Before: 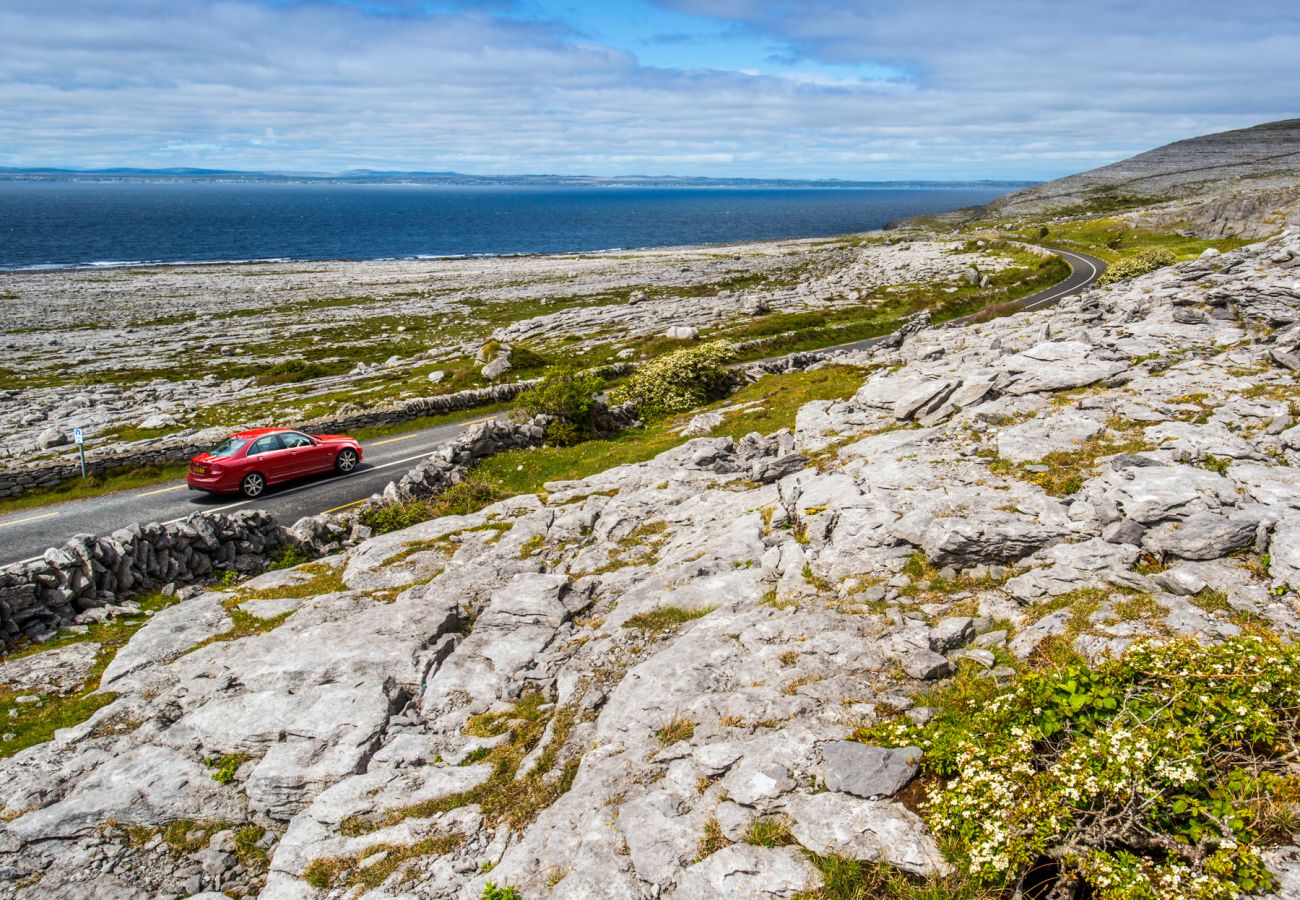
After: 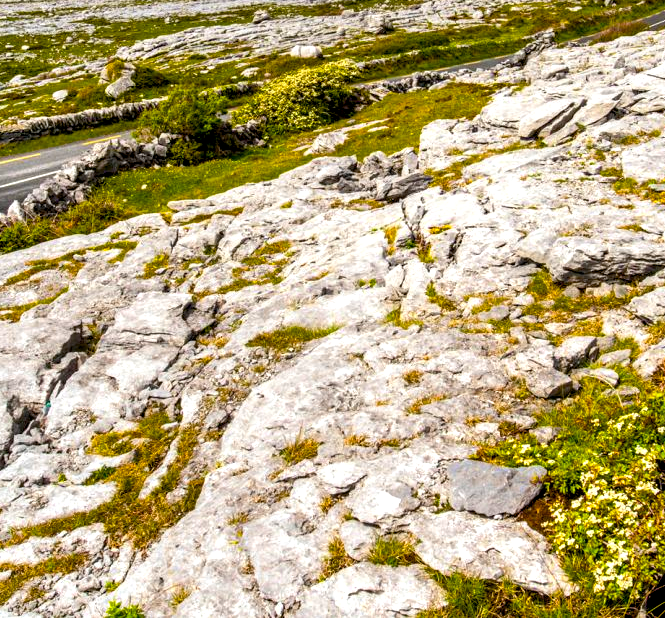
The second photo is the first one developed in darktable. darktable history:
local contrast: mode bilateral grid, contrast 19, coarseness 51, detail 119%, midtone range 0.2
color balance rgb: shadows lift › hue 85.66°, global offset › luminance -0.886%, perceptual saturation grading › global saturation 29.99%, perceptual brilliance grading › global brilliance 11.273%, global vibrance 20%
crop and rotate: left 28.979%, top 31.236%, right 19.833%
